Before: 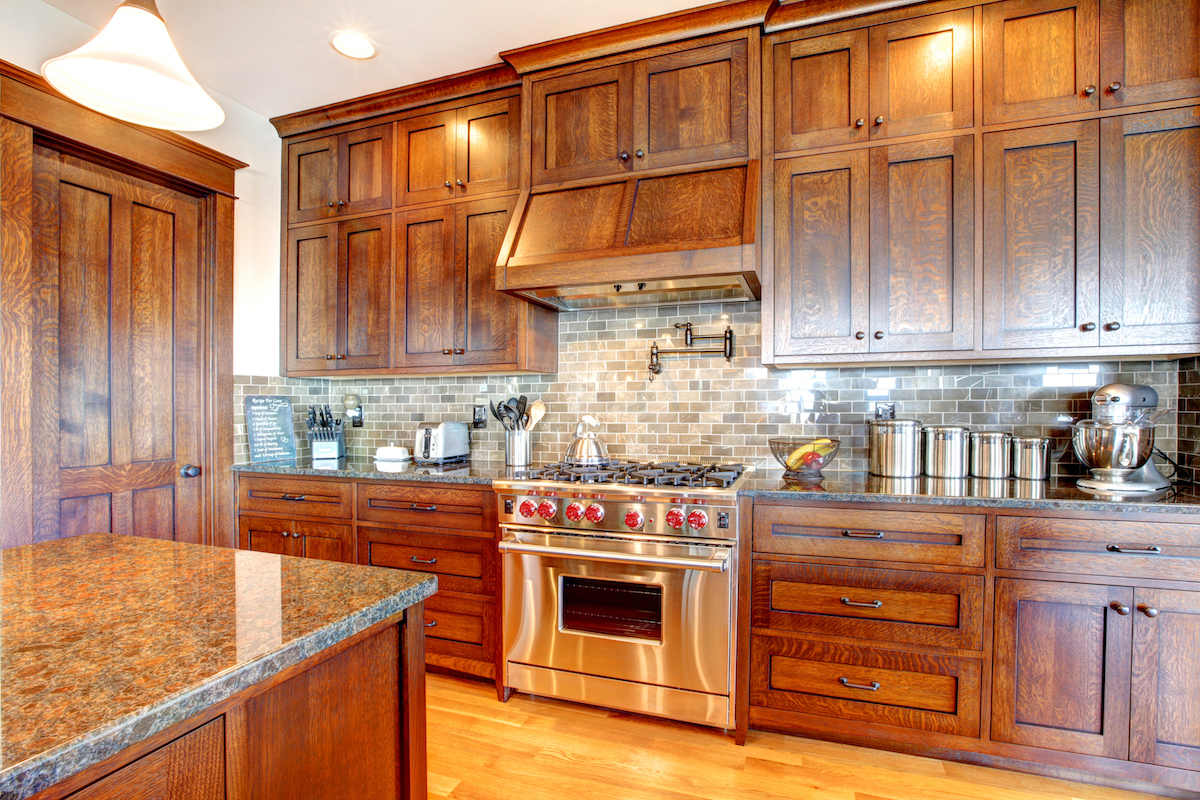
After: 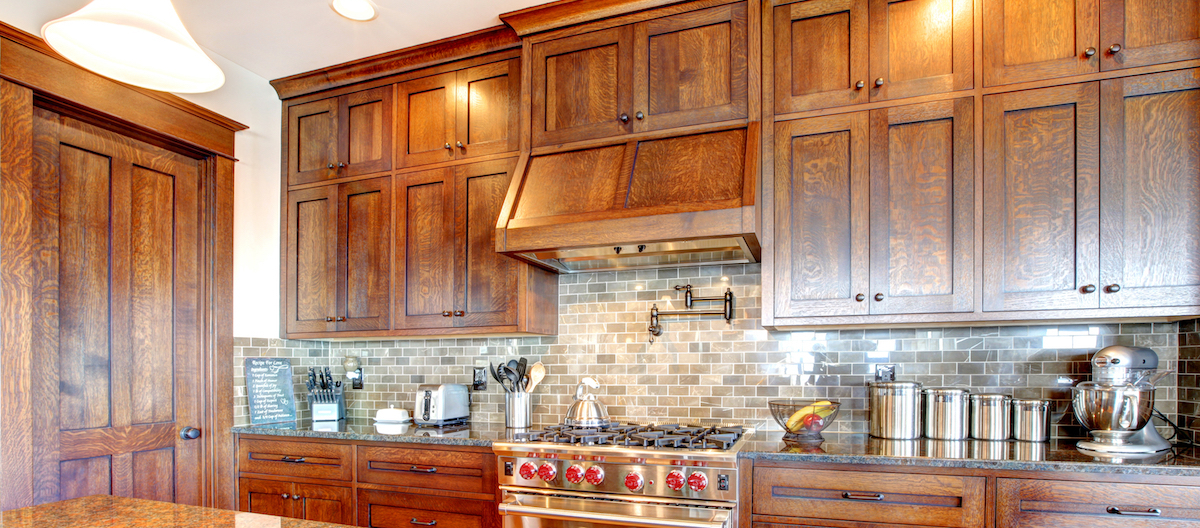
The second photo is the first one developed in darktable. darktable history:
crop and rotate: top 4.799%, bottom 29.079%
